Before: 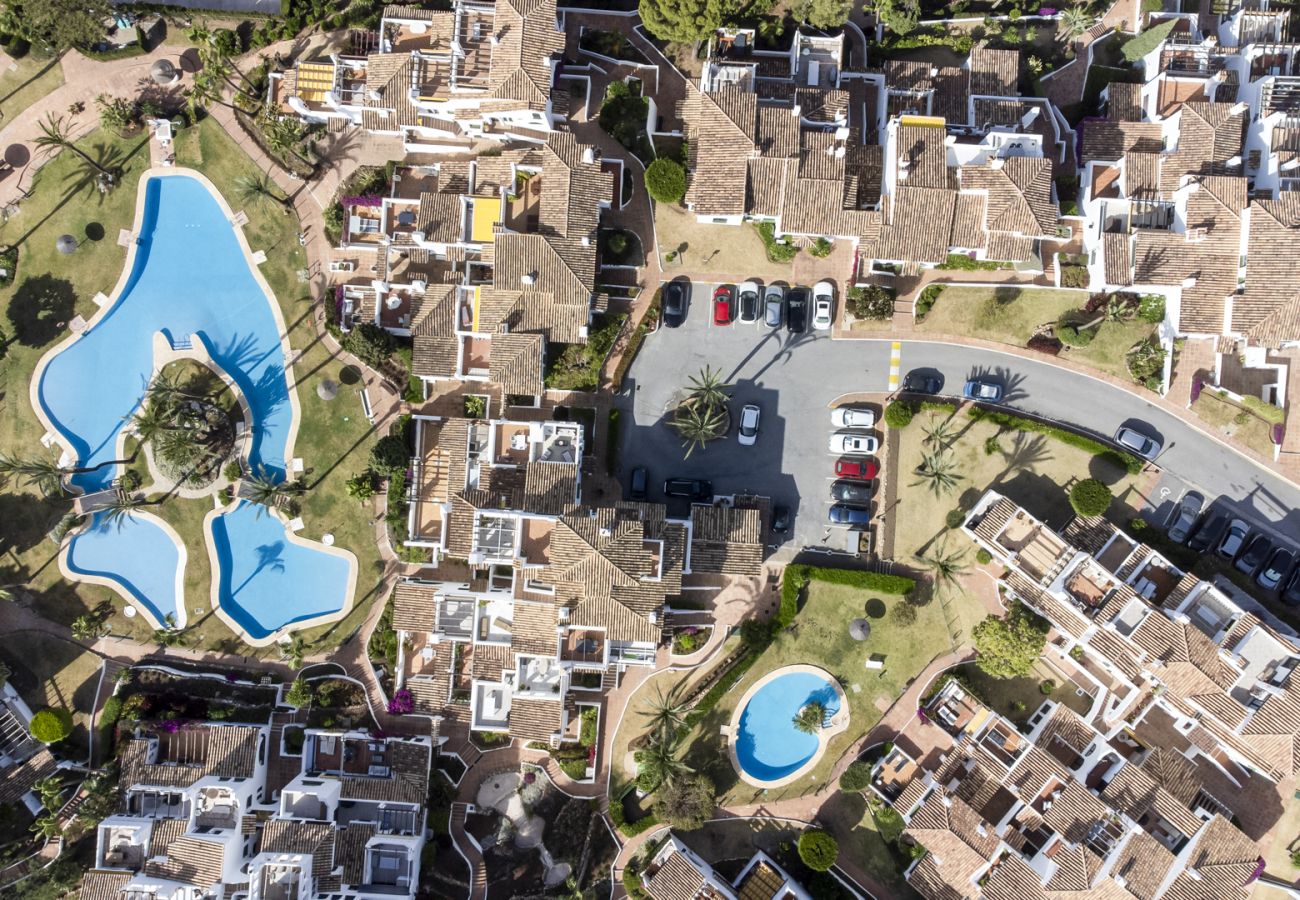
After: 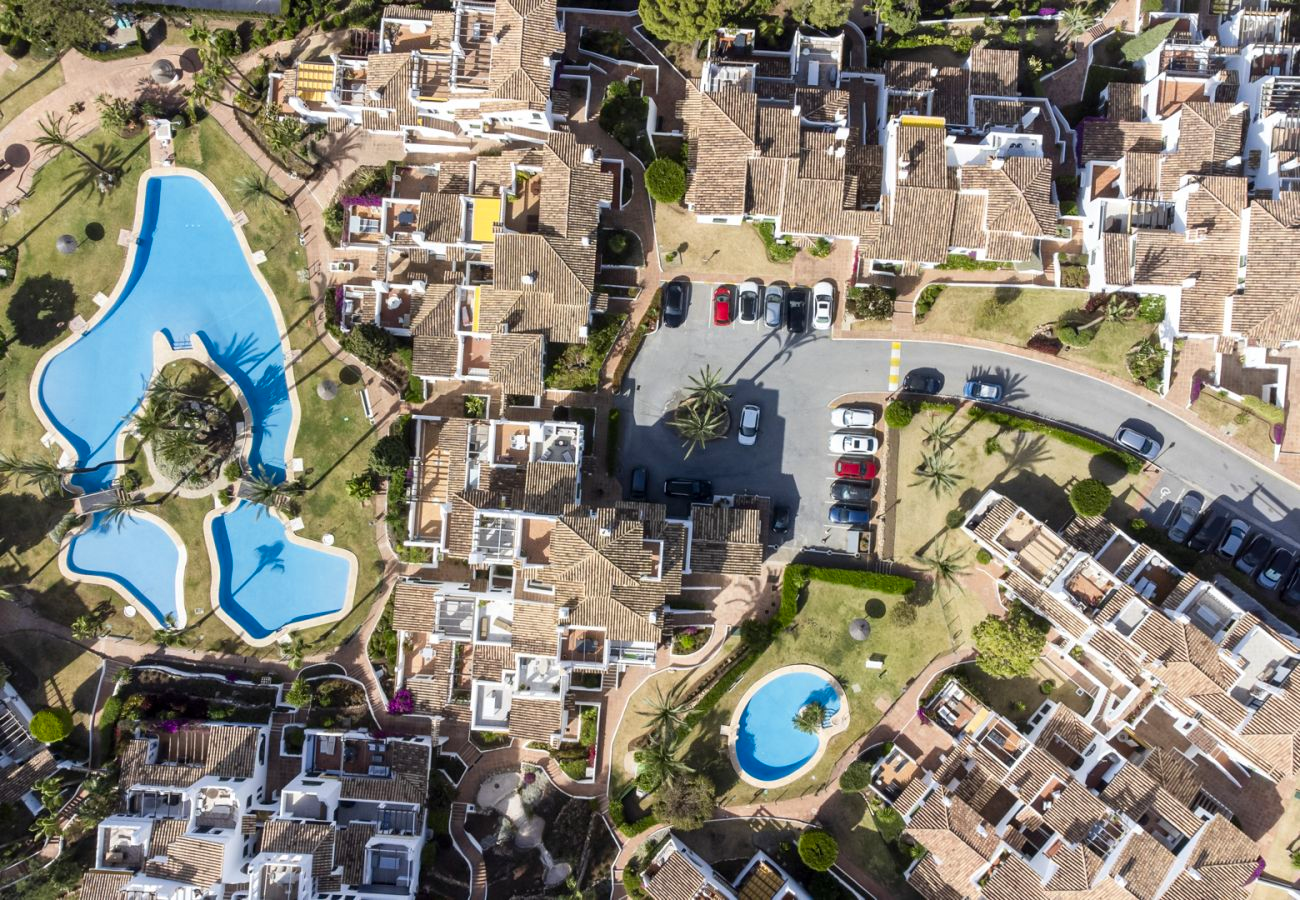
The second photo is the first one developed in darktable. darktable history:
contrast brightness saturation: contrast 0.04, saturation 0.16
color zones: curves: ch0 [(0, 0.5) (0.143, 0.5) (0.286, 0.5) (0.429, 0.5) (0.571, 0.5) (0.714, 0.476) (0.857, 0.5) (1, 0.5)]; ch2 [(0, 0.5) (0.143, 0.5) (0.286, 0.5) (0.429, 0.5) (0.571, 0.5) (0.714, 0.487) (0.857, 0.5) (1, 0.5)]
